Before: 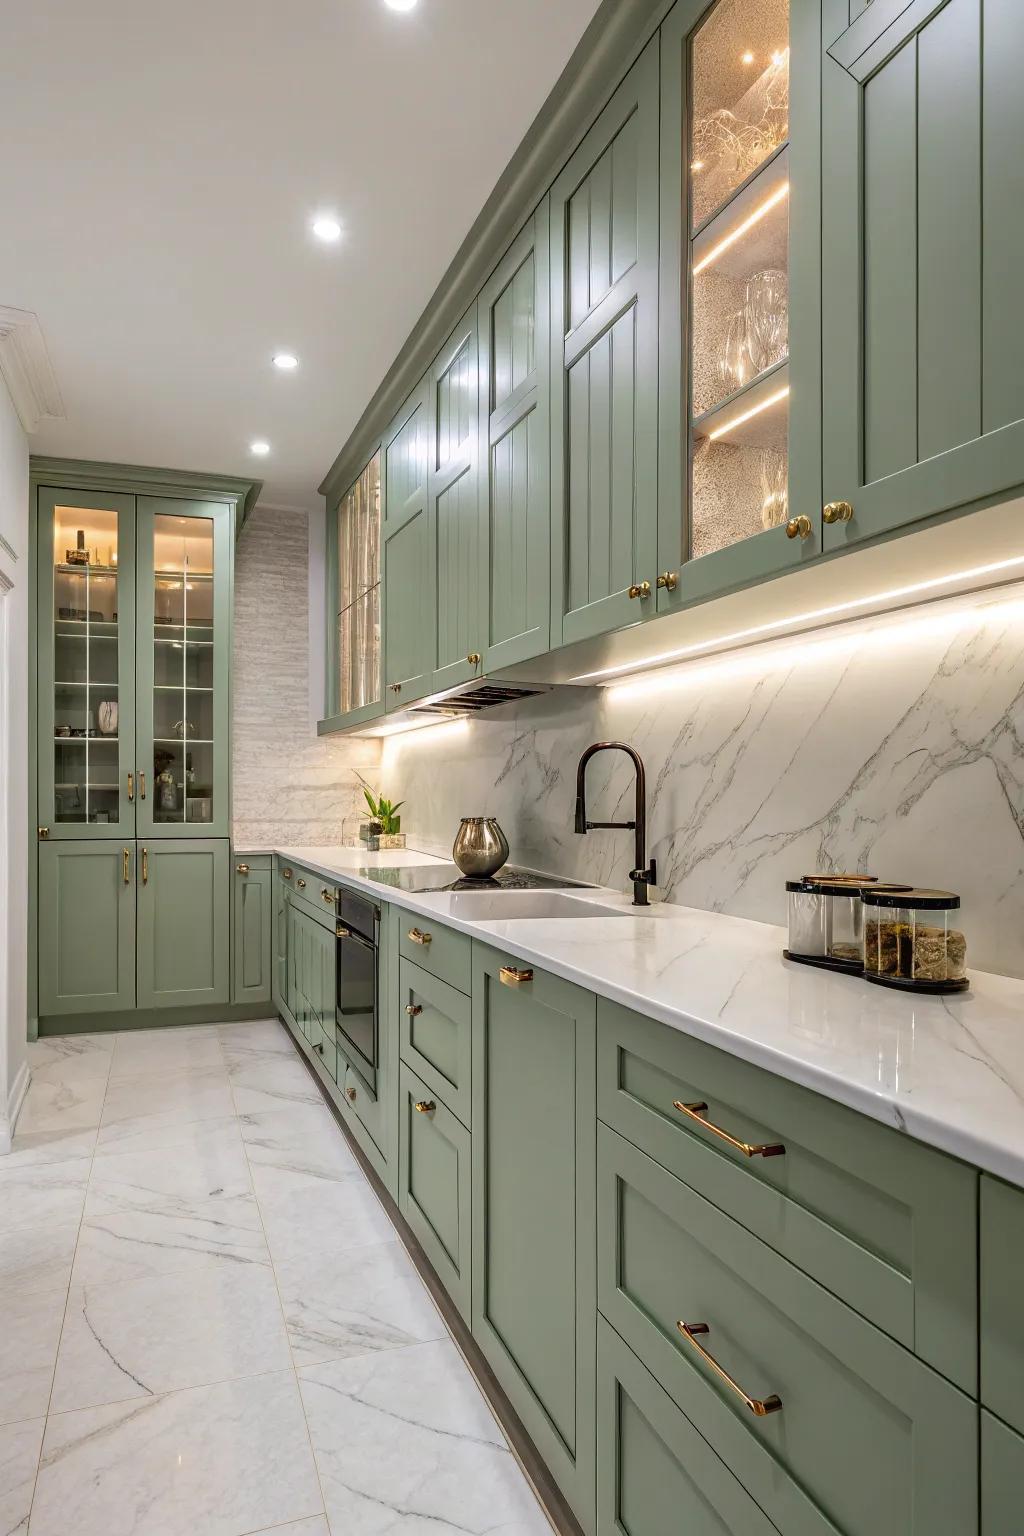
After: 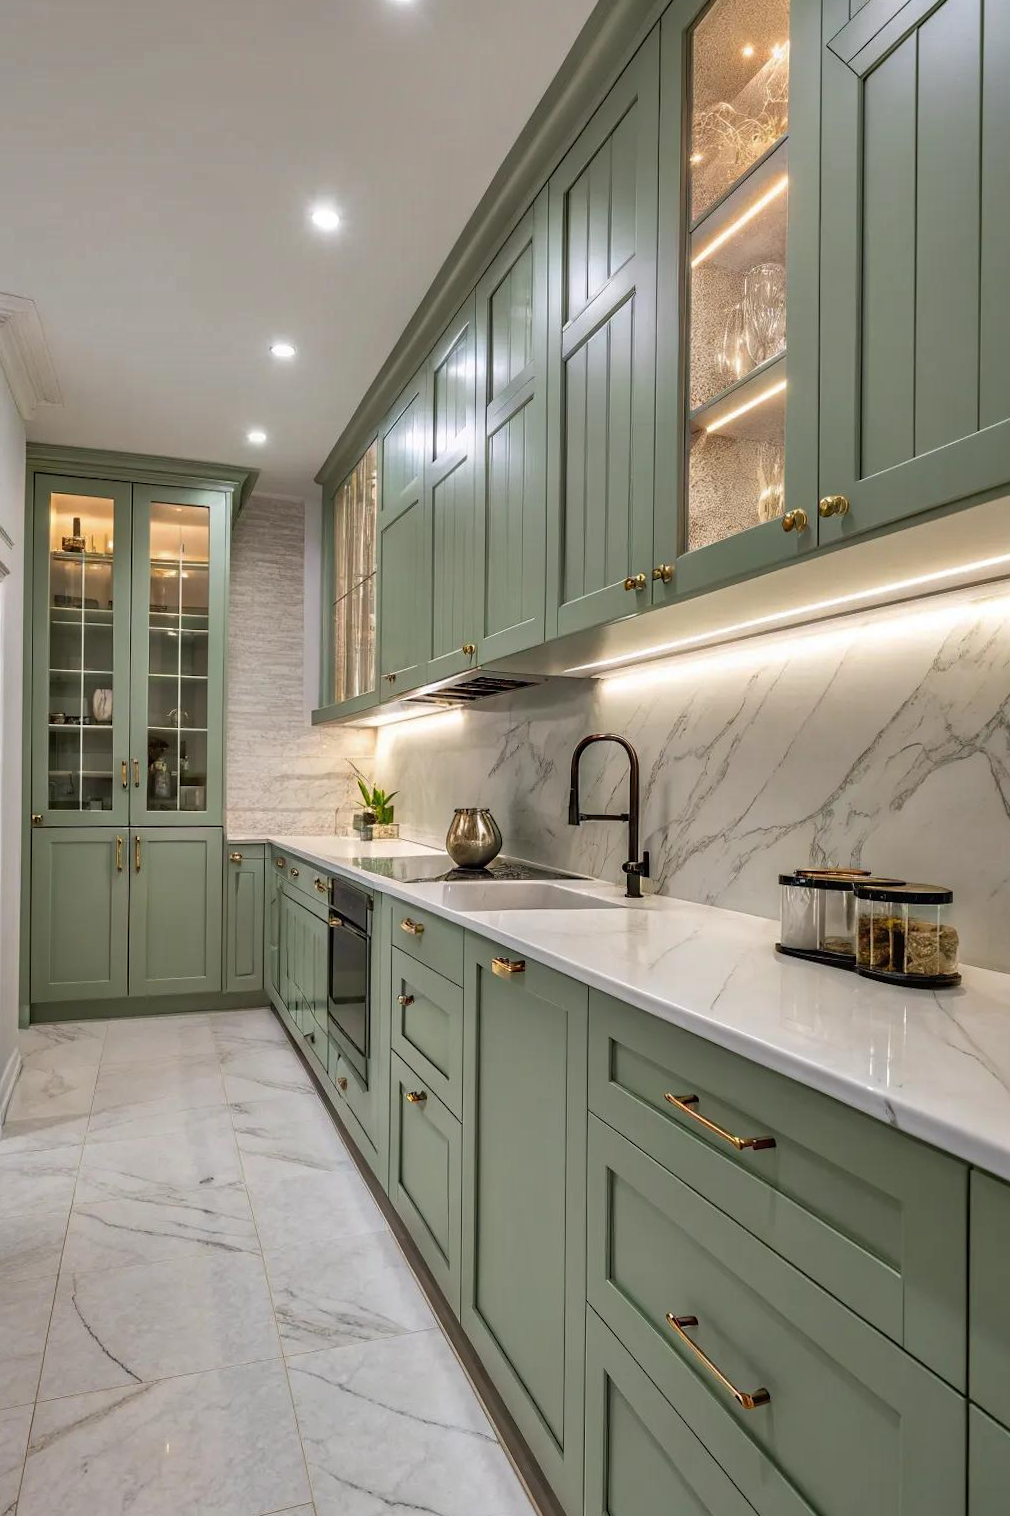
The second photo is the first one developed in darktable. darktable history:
crop and rotate: angle -0.5°
shadows and highlights: shadows 60, highlights -60.23, soften with gaussian
color balance: on, module defaults
